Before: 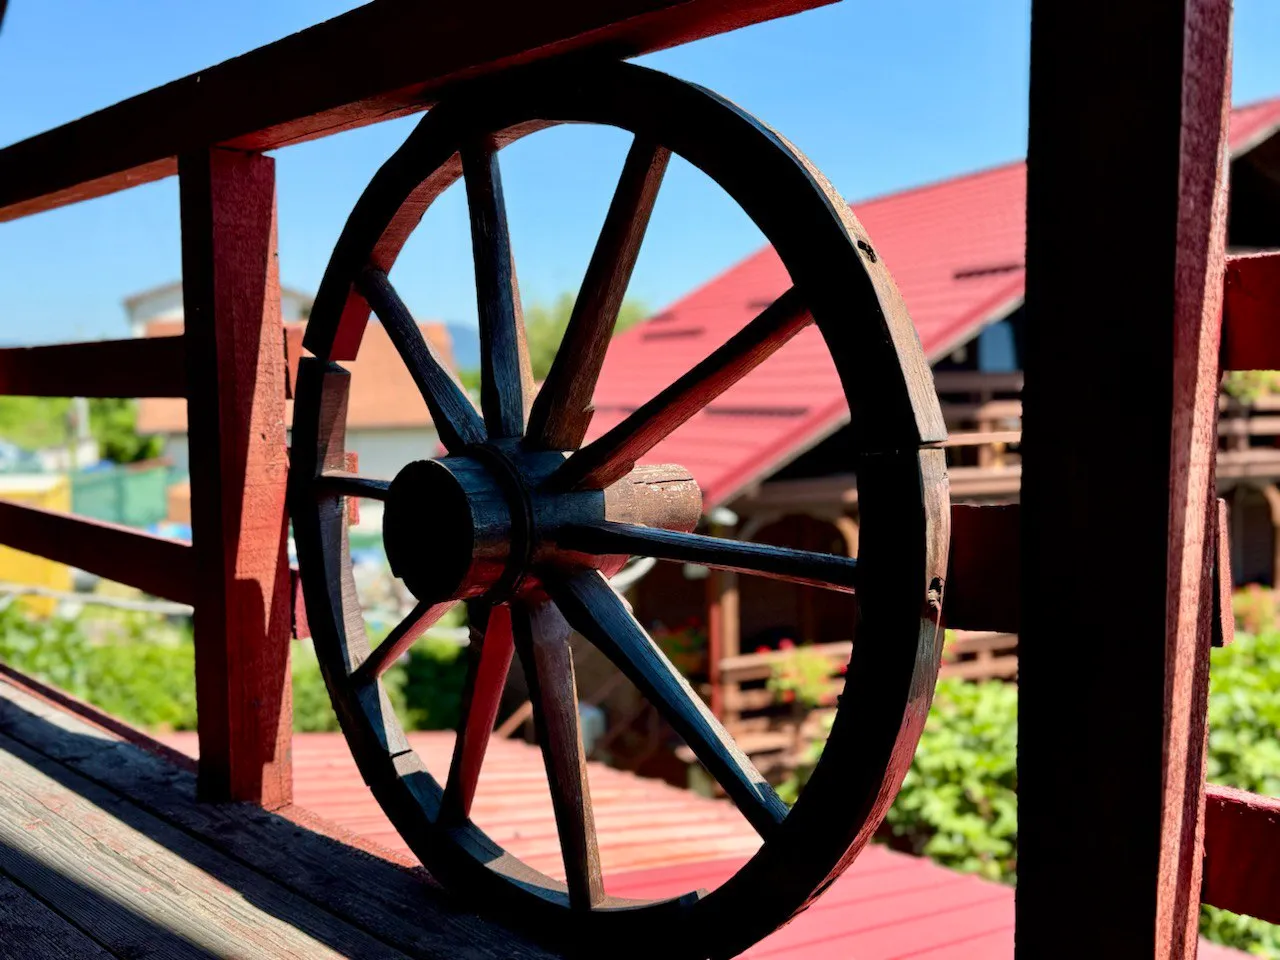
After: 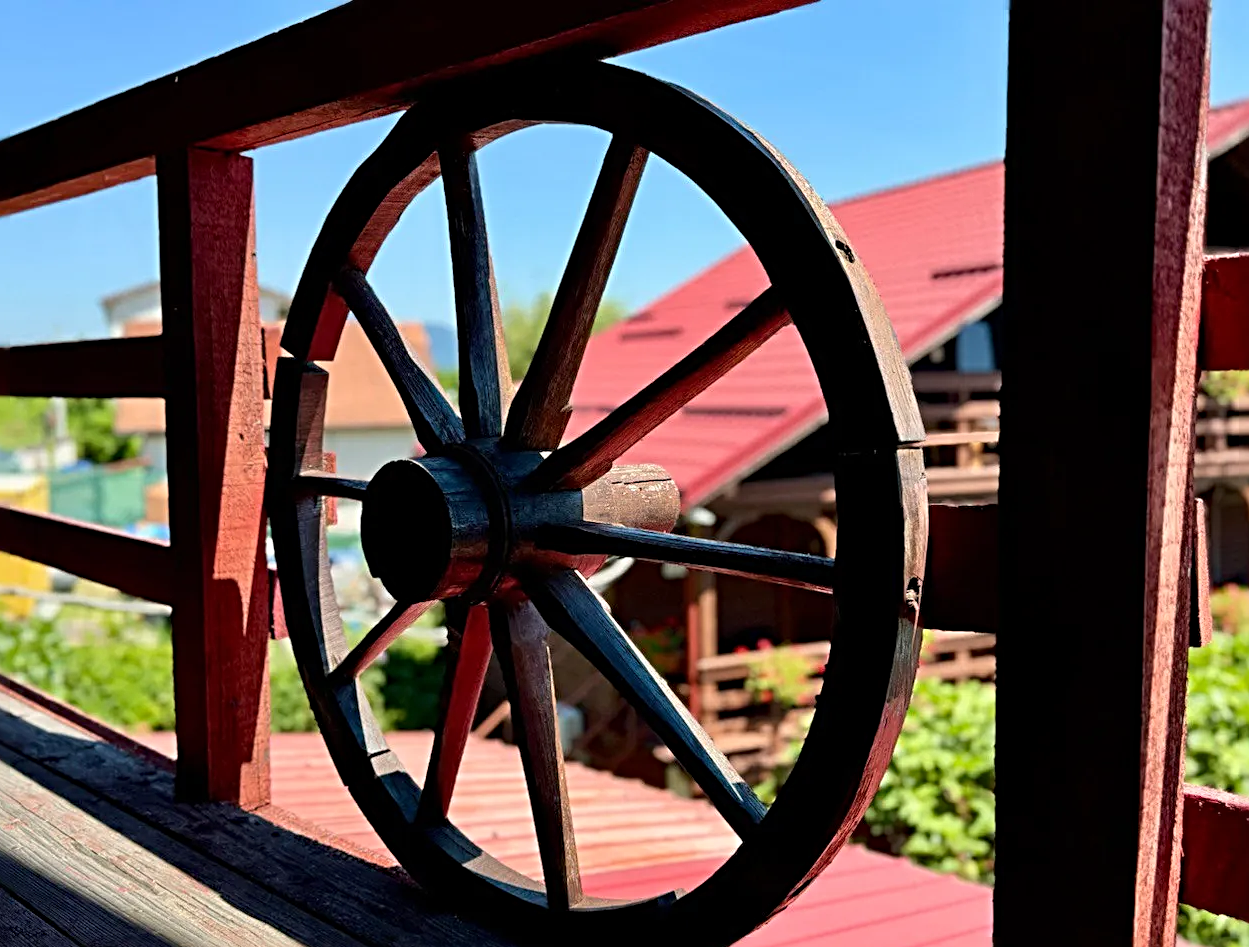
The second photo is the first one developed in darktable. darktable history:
sharpen: radius 4
crop and rotate: left 1.774%, right 0.633%, bottom 1.28%
